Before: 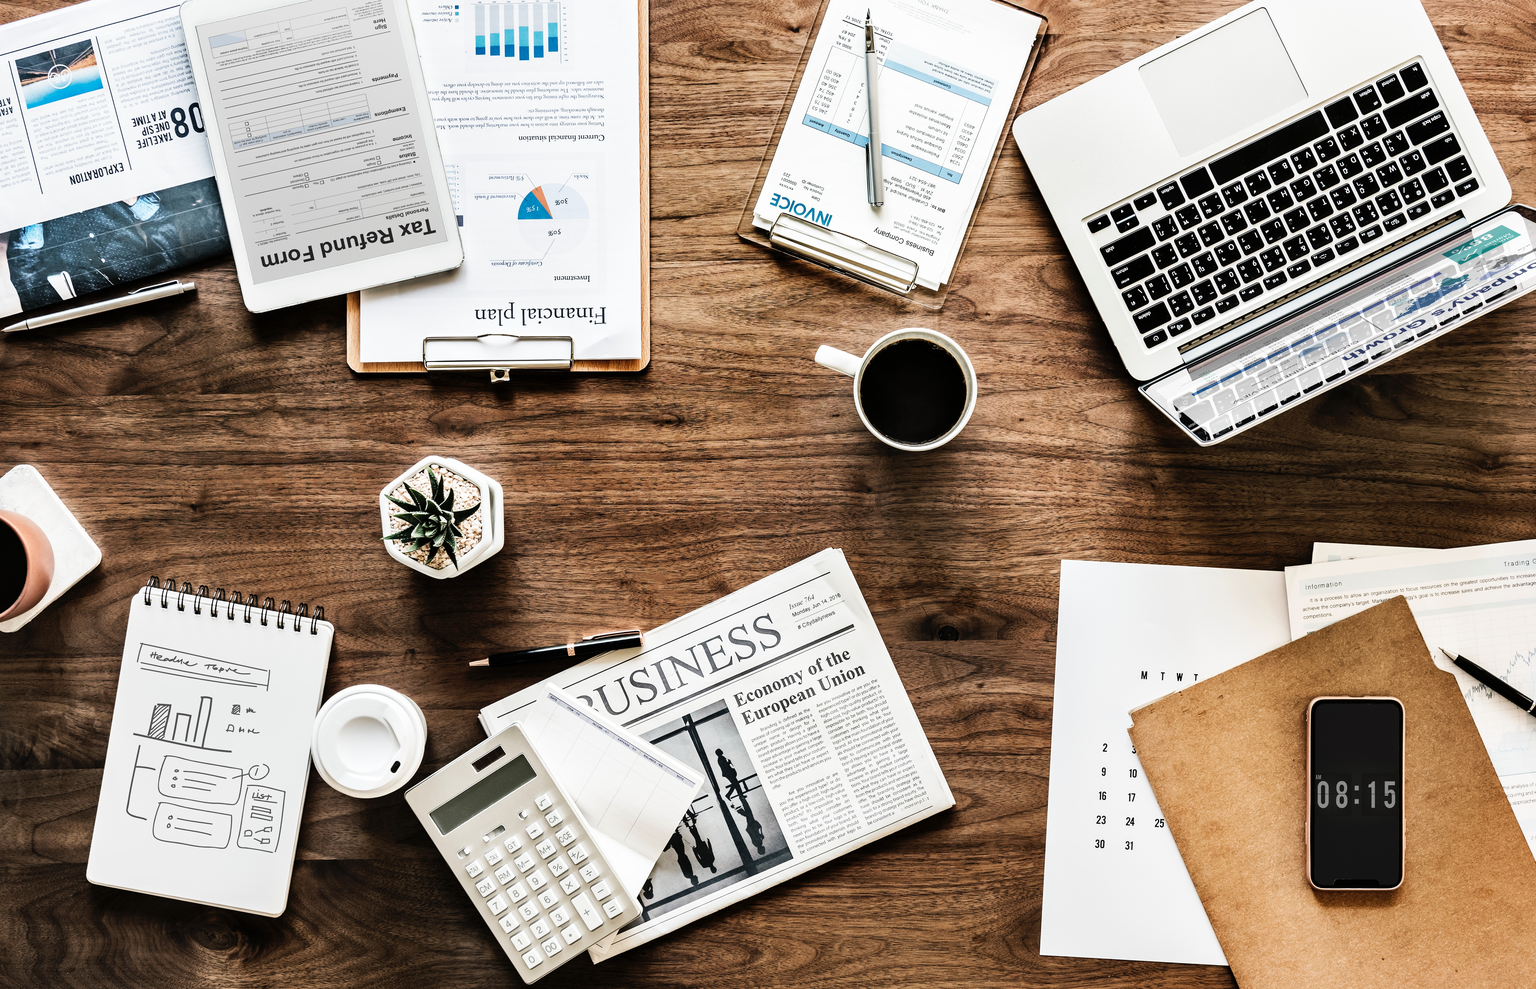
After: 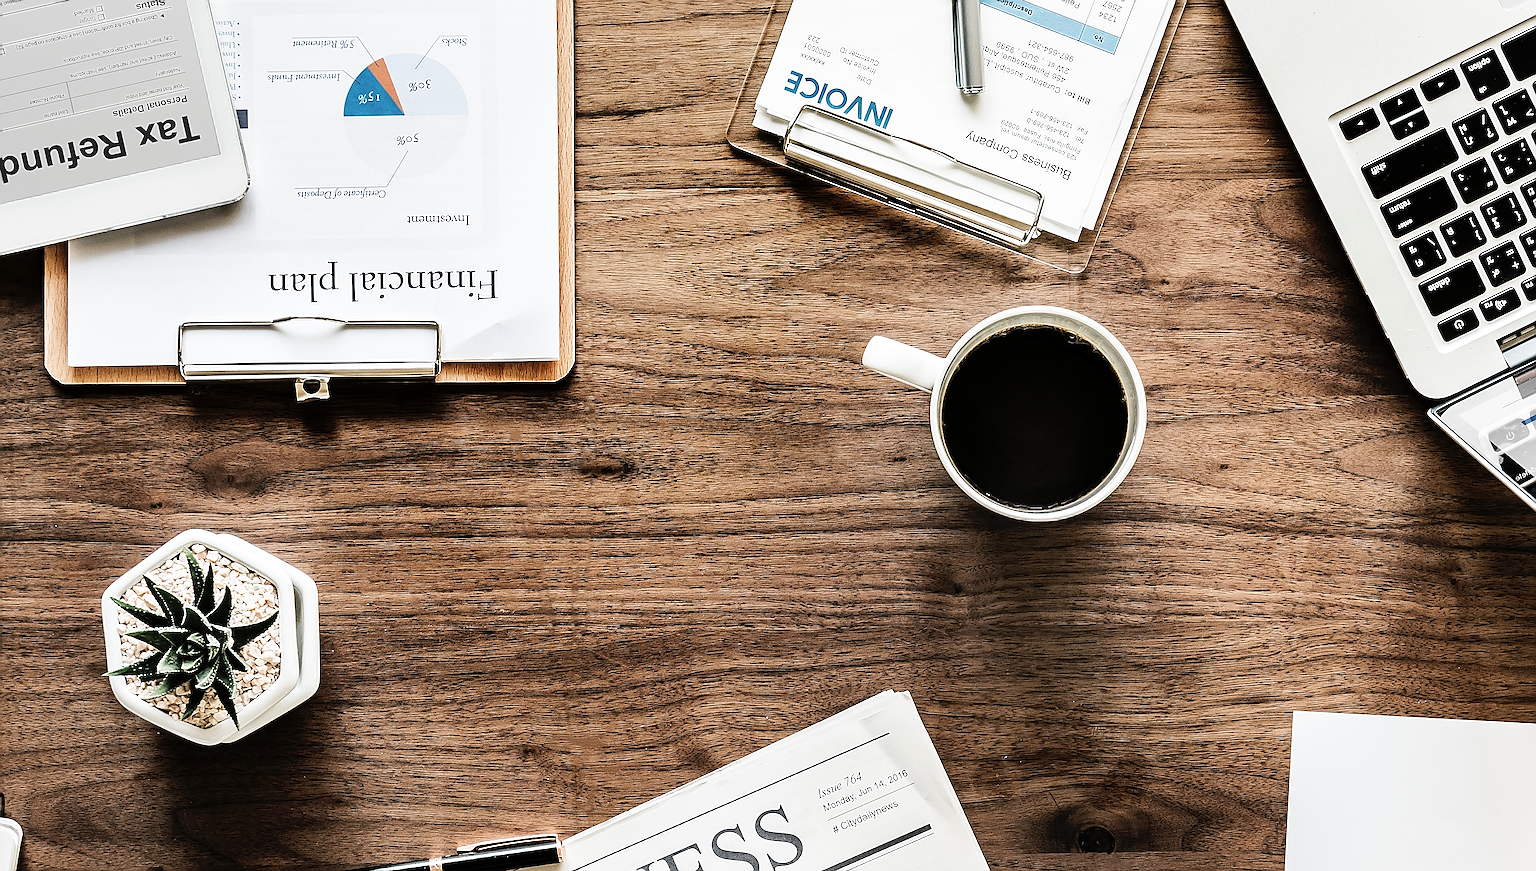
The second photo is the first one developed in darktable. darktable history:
sharpen: radius 1.685, amount 1.294
crop: left 20.932%, top 15.471%, right 21.848%, bottom 34.081%
contrast brightness saturation: saturation -0.1
